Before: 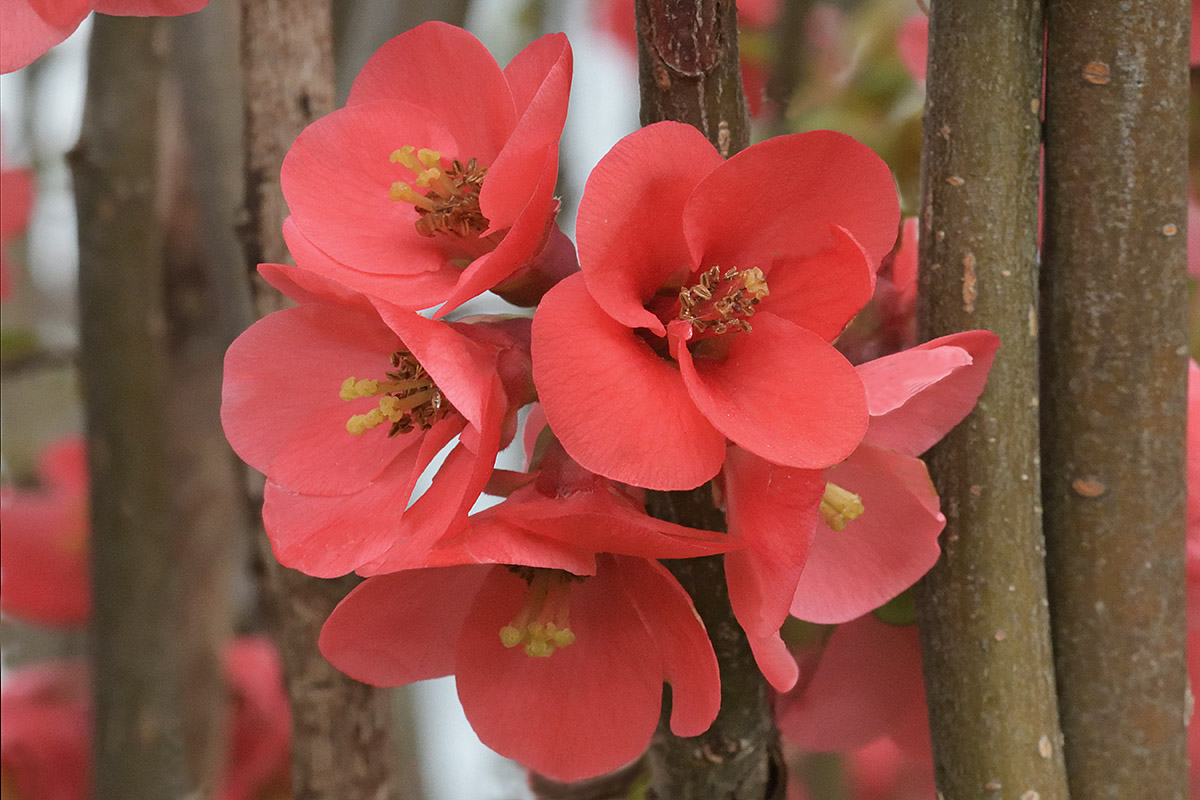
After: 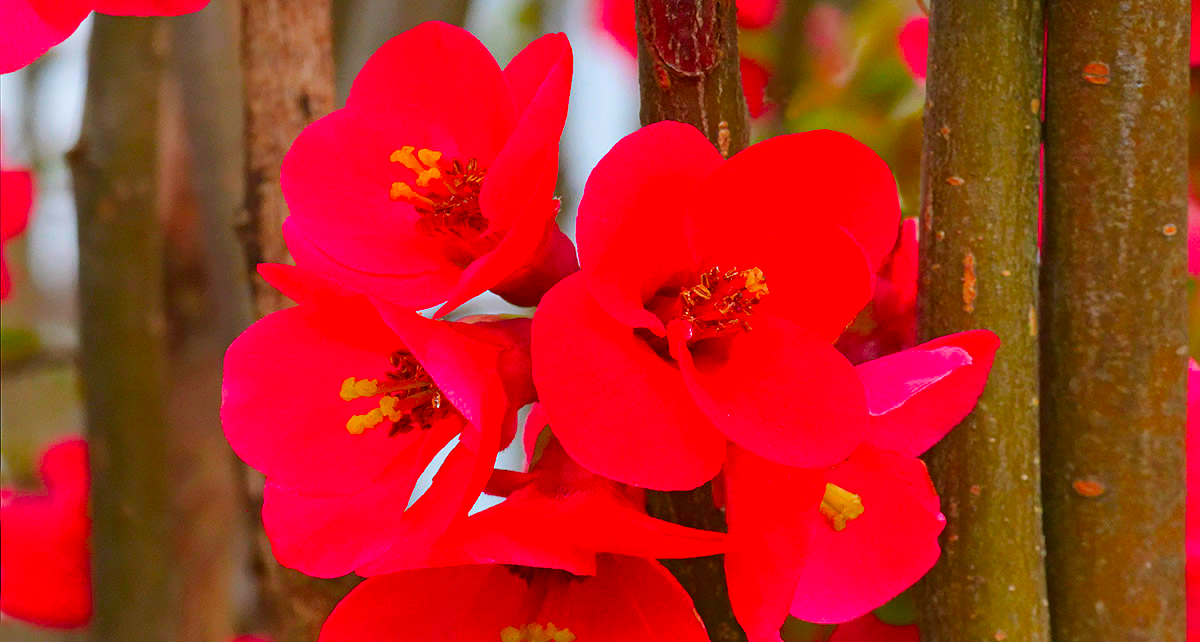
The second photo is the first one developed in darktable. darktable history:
crop: bottom 19.644%
color correction: highlights a* 1.59, highlights b* -1.7, saturation 2.48
